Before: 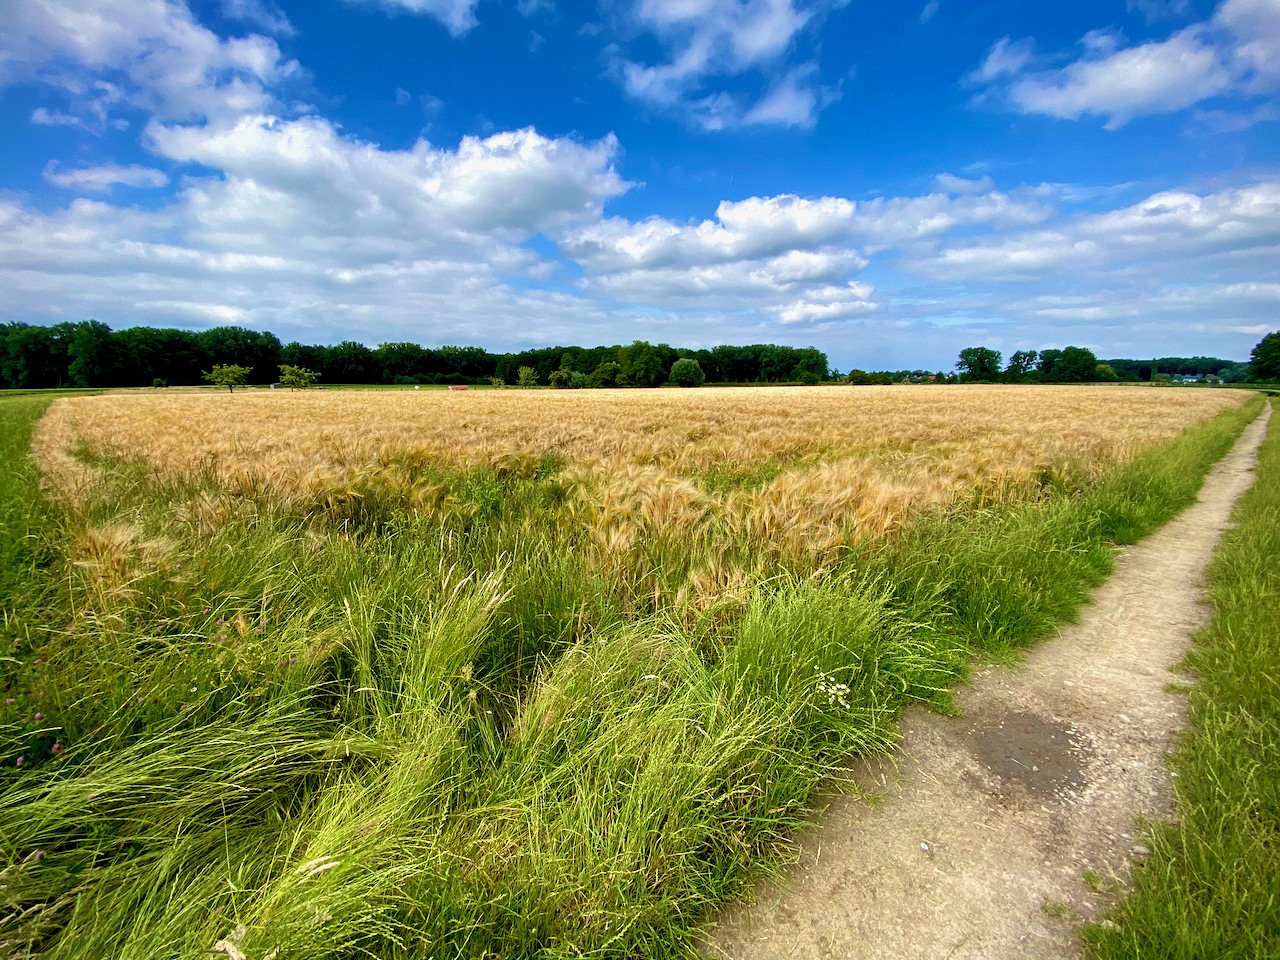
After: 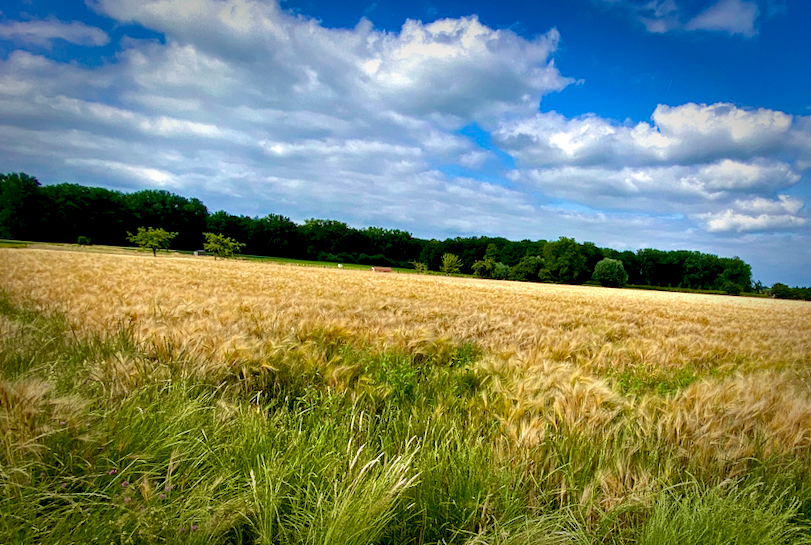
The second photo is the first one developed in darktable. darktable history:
local contrast: highlights 107%, shadows 103%, detail 119%, midtone range 0.2
haze removal: strength 0.277, distance 0.254, compatibility mode true, adaptive false
vignetting: fall-off start 66.81%, fall-off radius 39.65%, saturation 0.001, automatic ratio true, width/height ratio 0.666
crop and rotate: angle -4.59°, left 2.239%, top 6.811%, right 27.77%, bottom 30.499%
